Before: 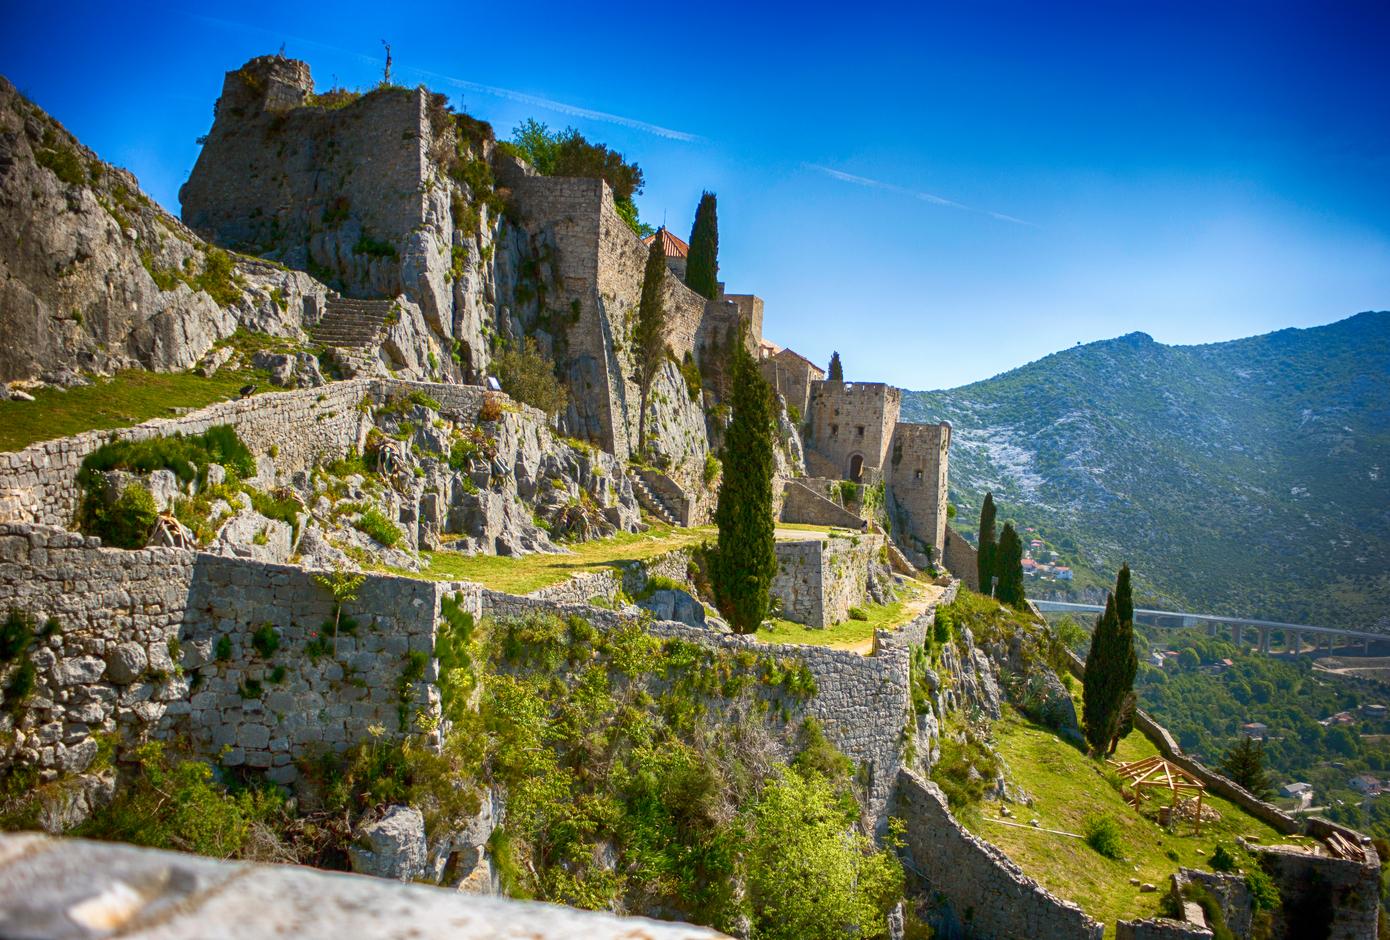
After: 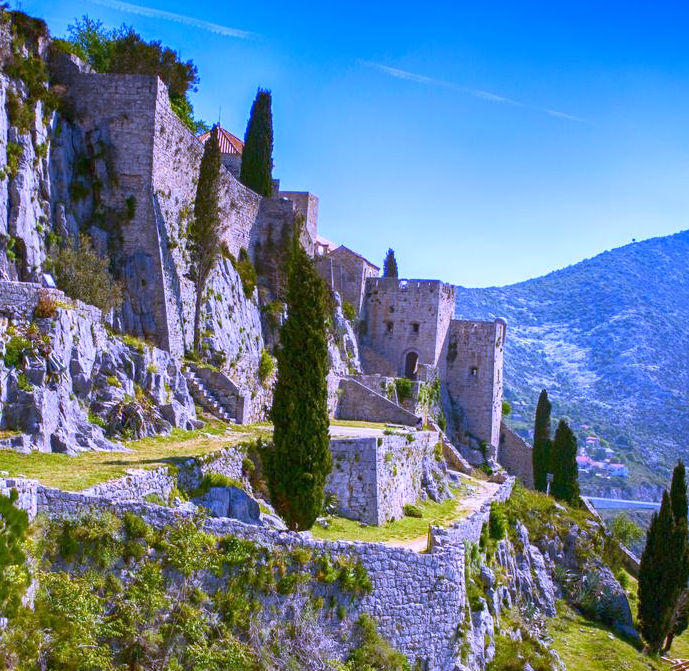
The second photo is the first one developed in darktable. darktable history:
crop: left 32.075%, top 10.976%, right 18.355%, bottom 17.596%
white balance: red 0.98, blue 1.61
